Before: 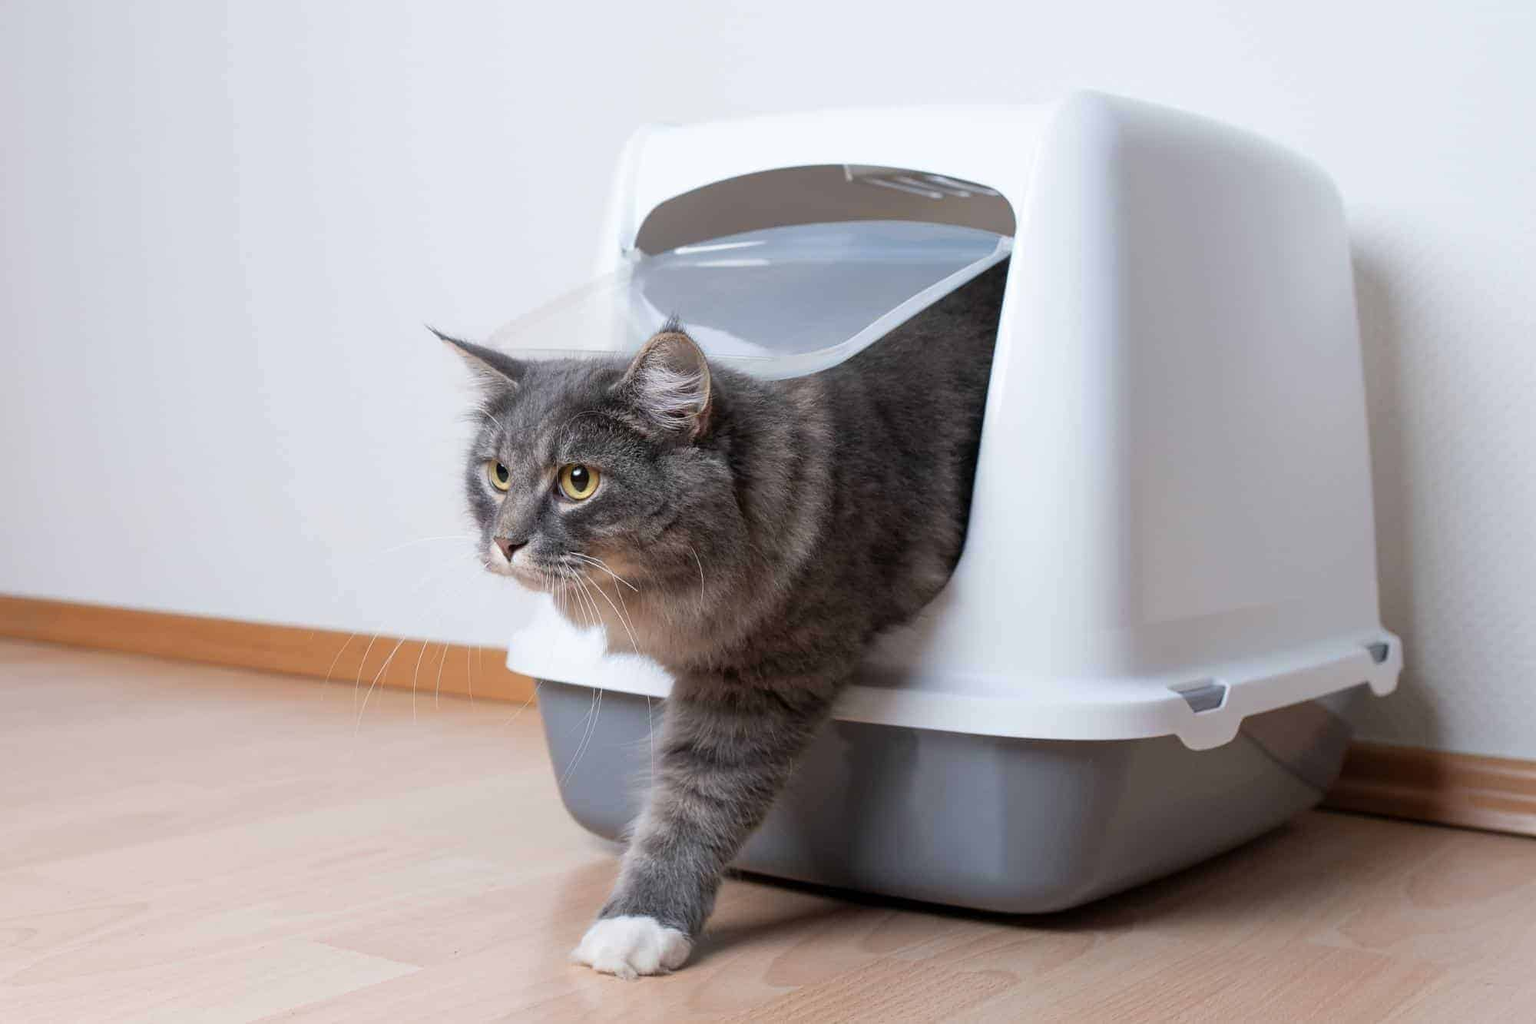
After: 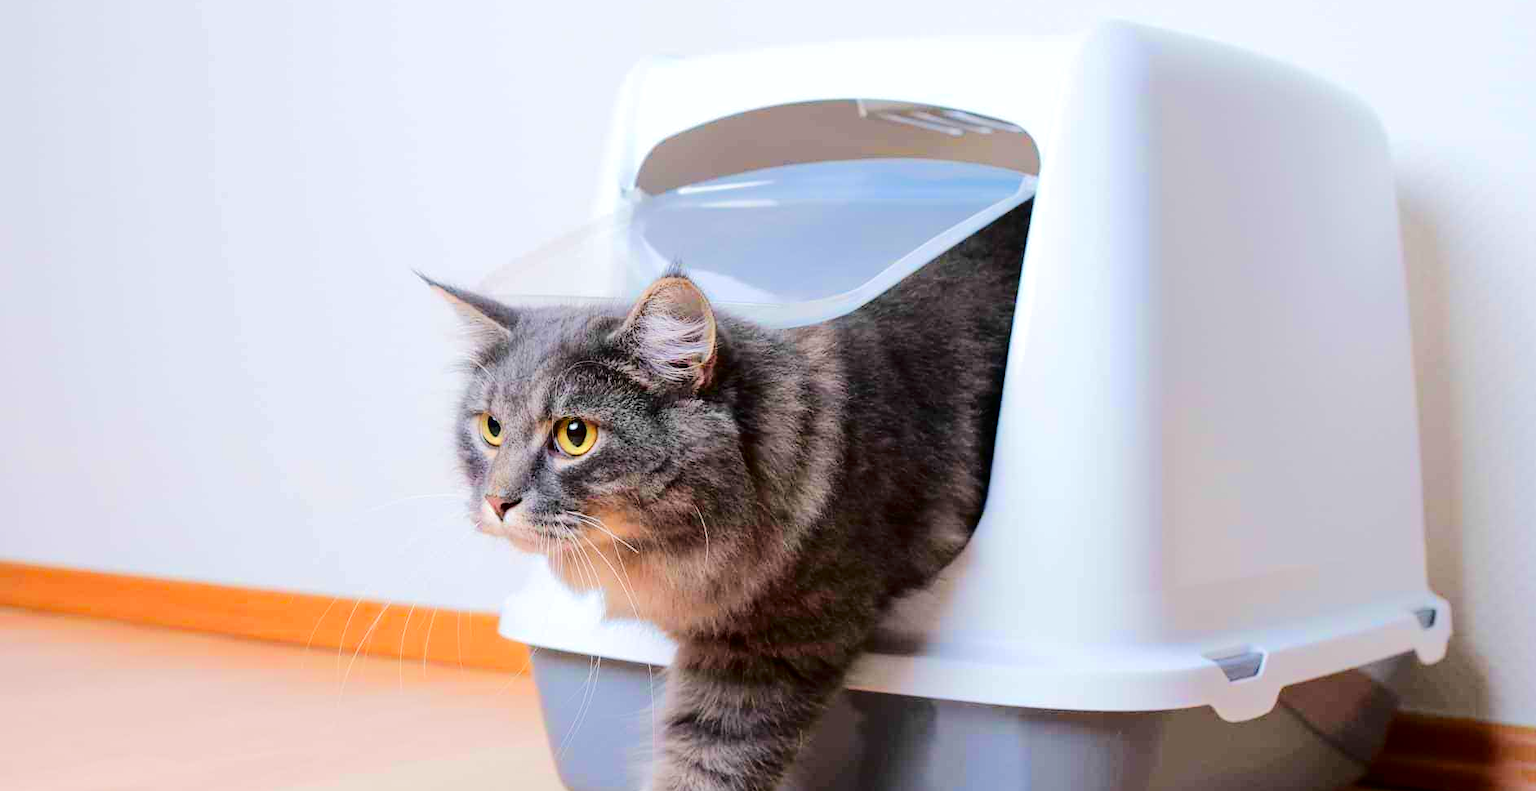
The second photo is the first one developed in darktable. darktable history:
tone equalizer: -7 EV 0.147 EV, -6 EV 0.63 EV, -5 EV 1.17 EV, -4 EV 1.33 EV, -3 EV 1.13 EV, -2 EV 0.6 EV, -1 EV 0.154 EV, edges refinement/feathering 500, mask exposure compensation -1.57 EV, preserve details no
contrast brightness saturation: contrast 0.067, brightness -0.151, saturation 0.12
crop: left 2.494%, top 6.997%, right 3.453%, bottom 20.277%
color correction: highlights b* -0.047, saturation 1.36
